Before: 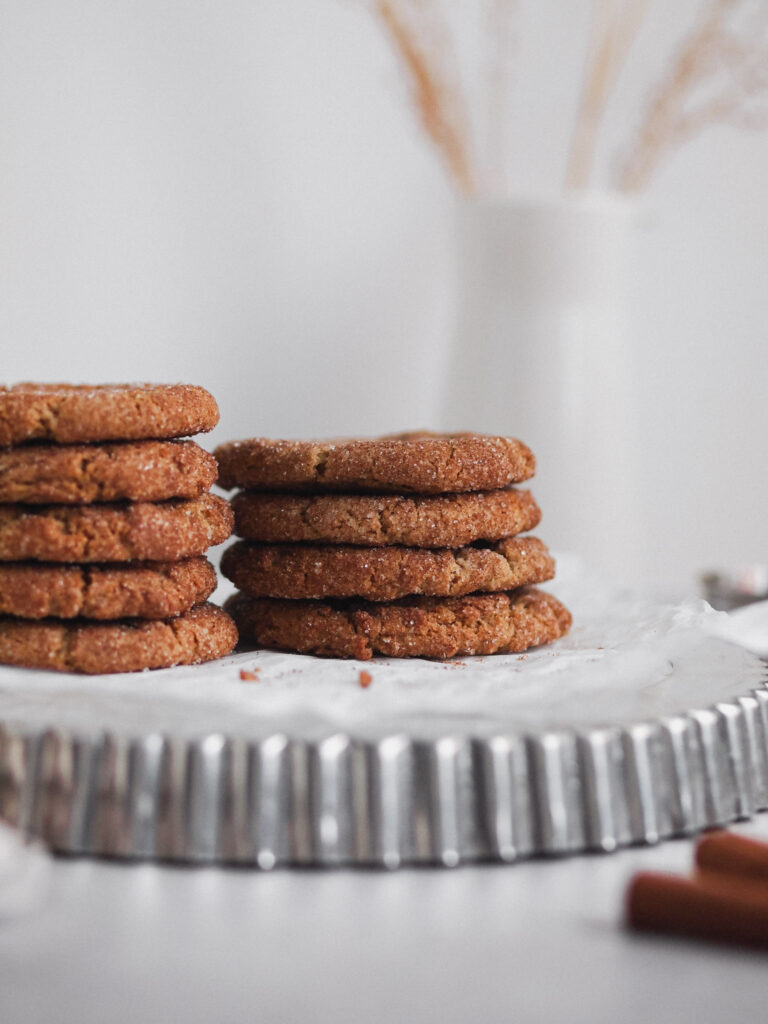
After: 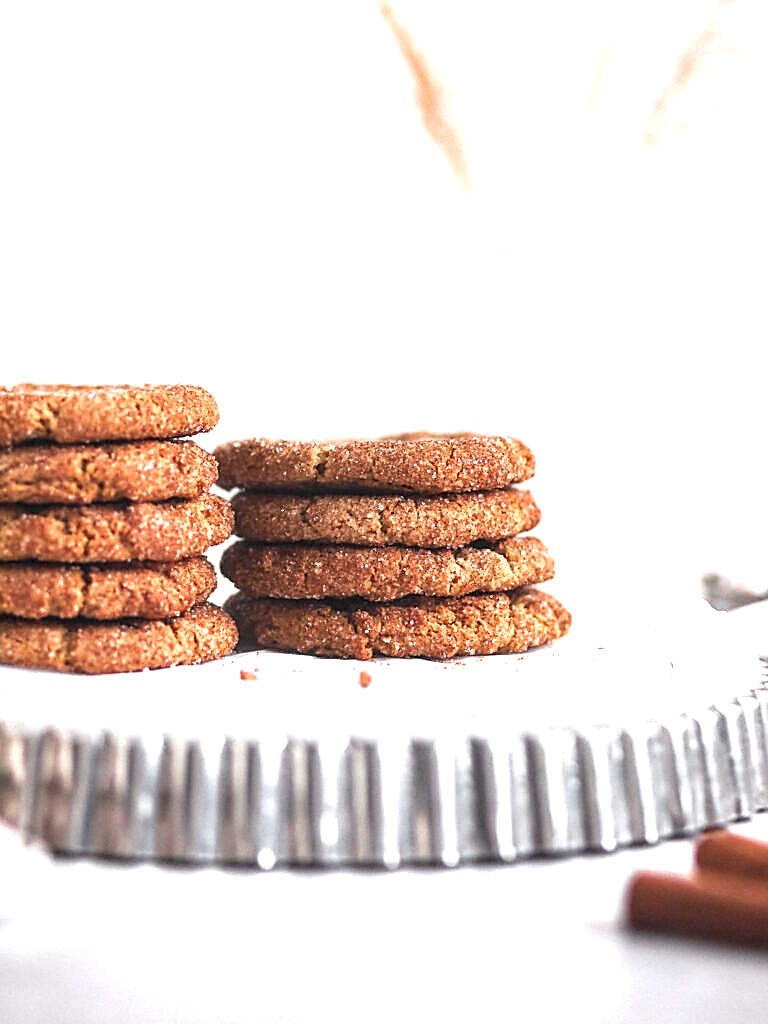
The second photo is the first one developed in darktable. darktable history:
local contrast: detail 130%
exposure: black level correction 0, exposure 1.2 EV, compensate highlight preservation false
sharpen: radius 1.406, amount 1.232, threshold 0.695
